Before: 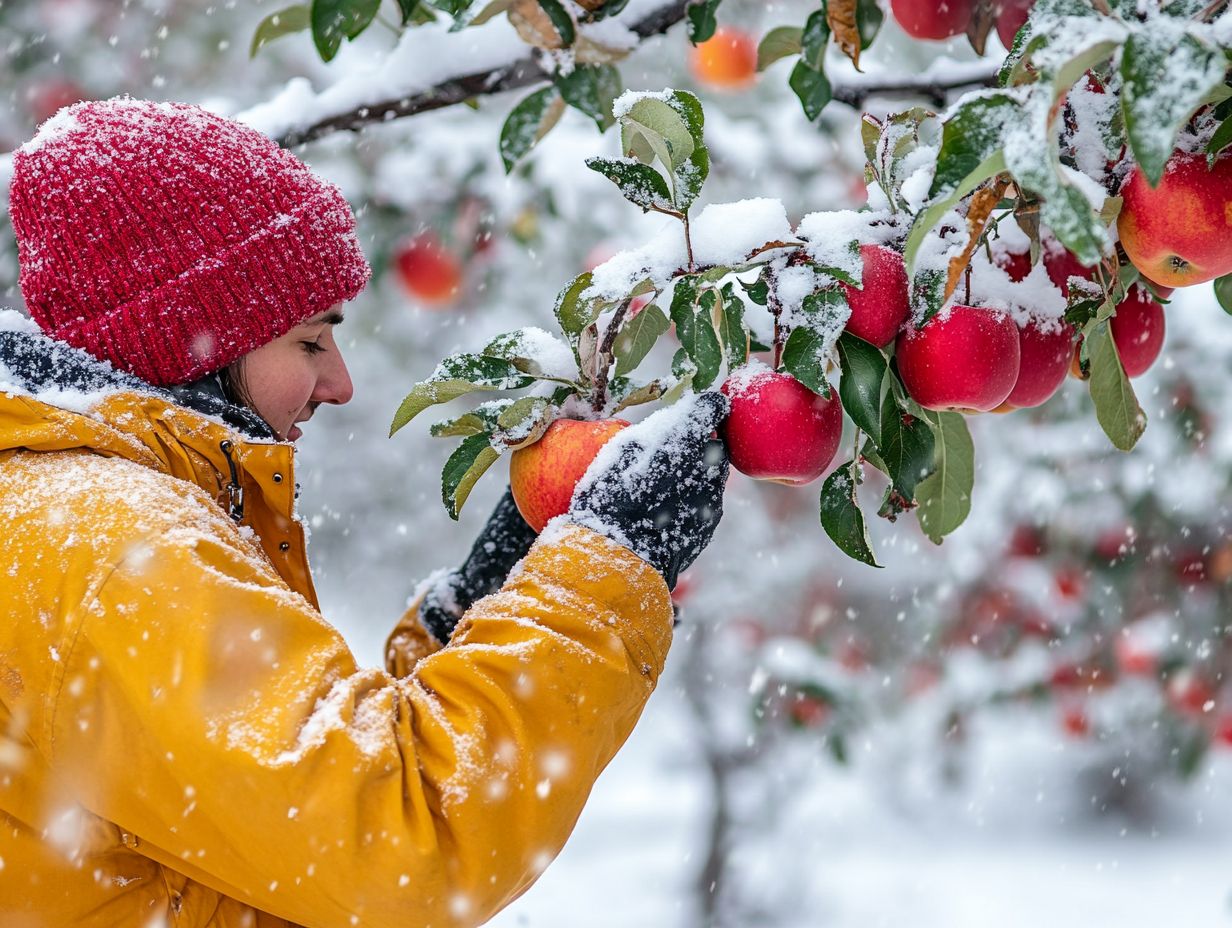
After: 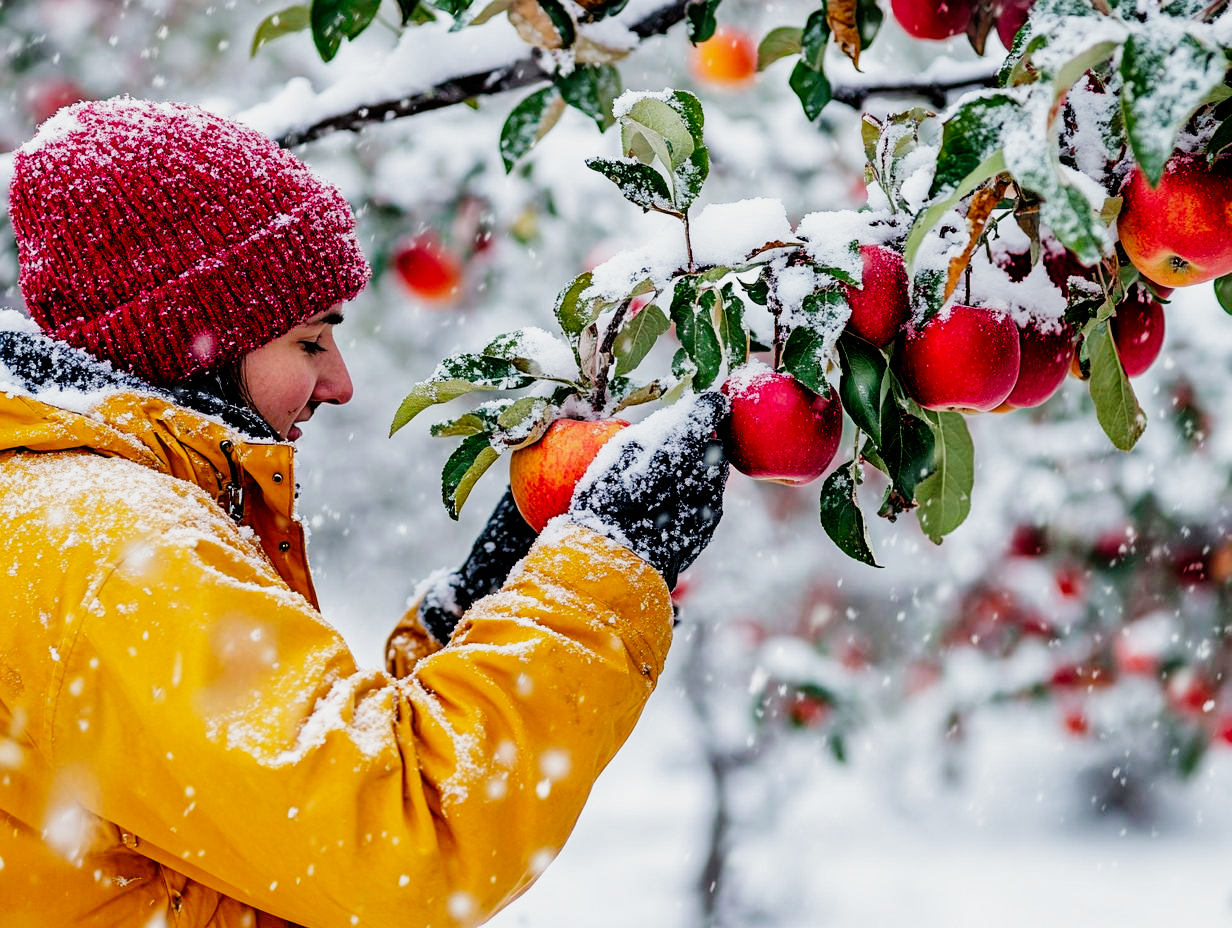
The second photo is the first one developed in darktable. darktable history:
filmic rgb: black relative exposure -5.1 EV, white relative exposure 3.99 EV, hardness 2.88, contrast 1.503, add noise in highlights 0.001, preserve chrominance no, color science v3 (2019), use custom middle-gray values true, contrast in highlights soft
